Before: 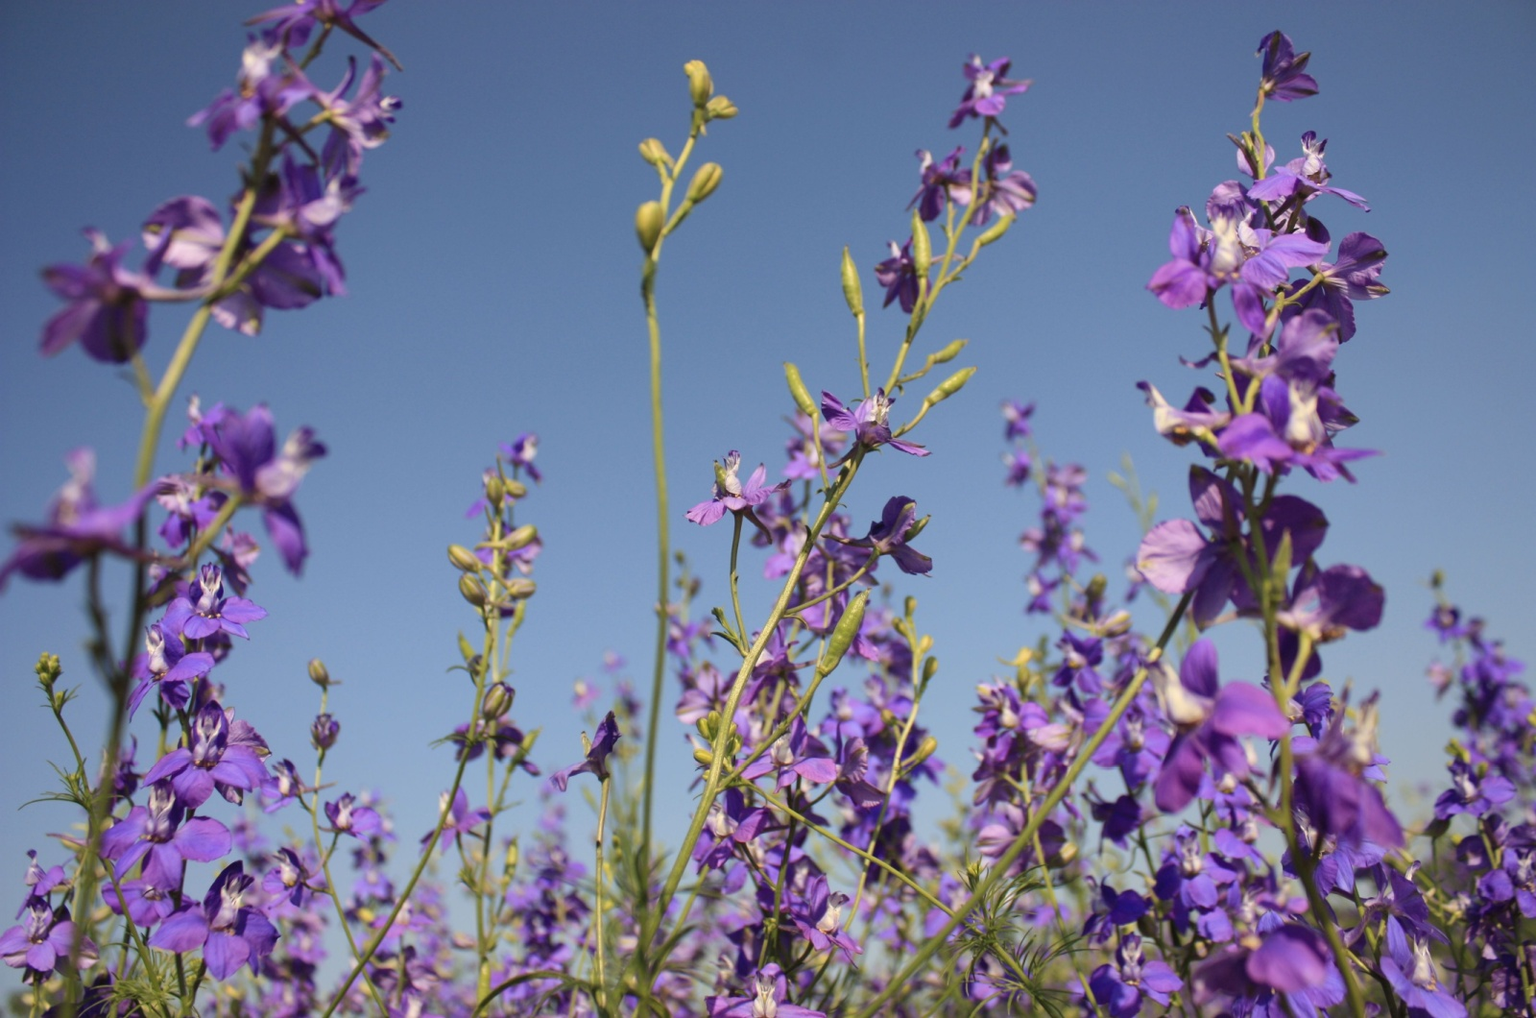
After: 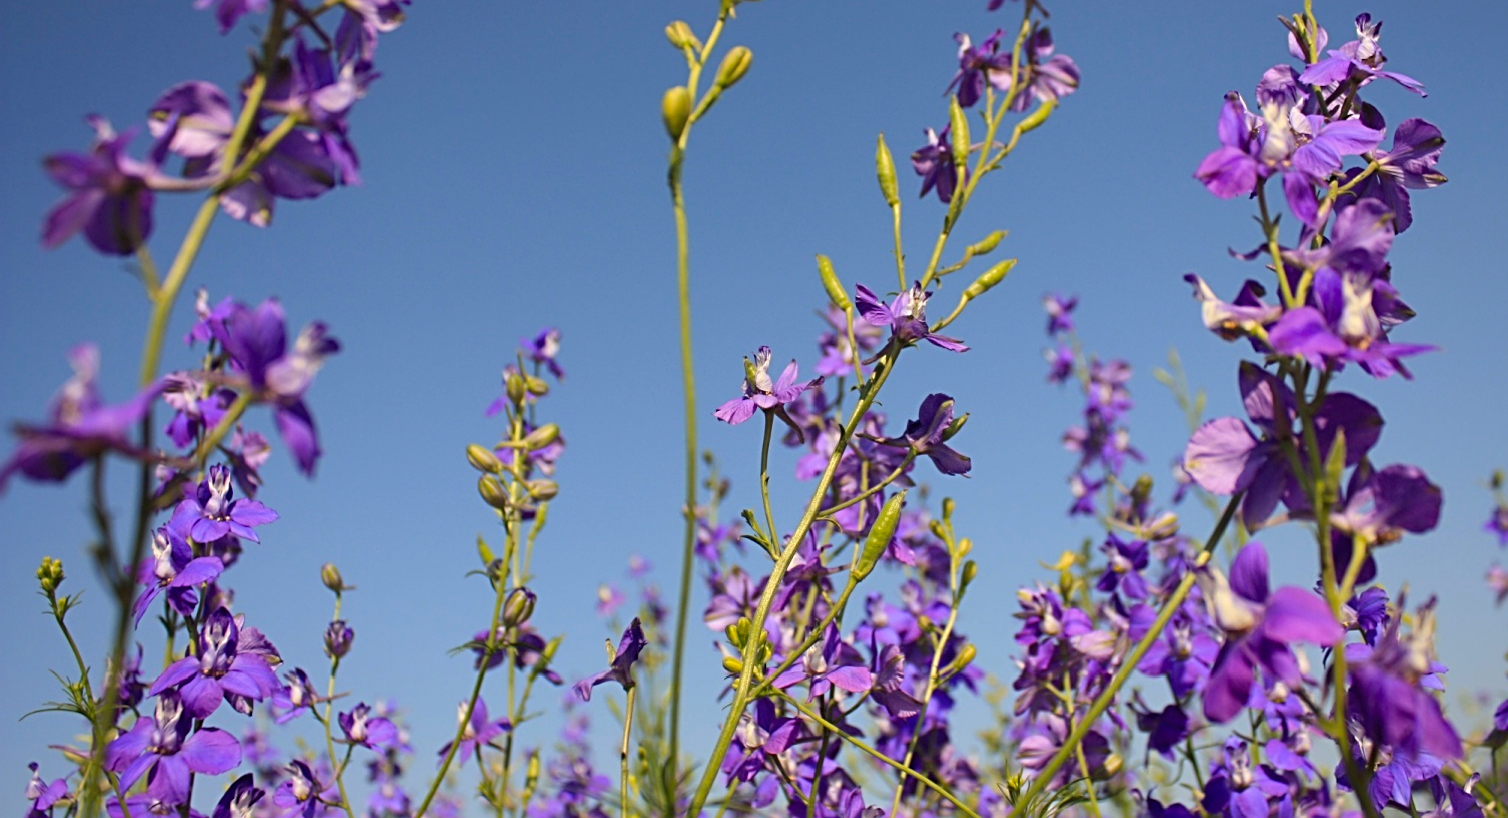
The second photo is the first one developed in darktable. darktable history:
crop and rotate: angle 0.036°, top 11.572%, right 5.656%, bottom 11.174%
exposure: exposure -0.025 EV, compensate exposure bias true, compensate highlight preservation false
sharpen: radius 3.083
color balance rgb: linear chroma grading › global chroma 8.838%, perceptual saturation grading › global saturation 19.407%
